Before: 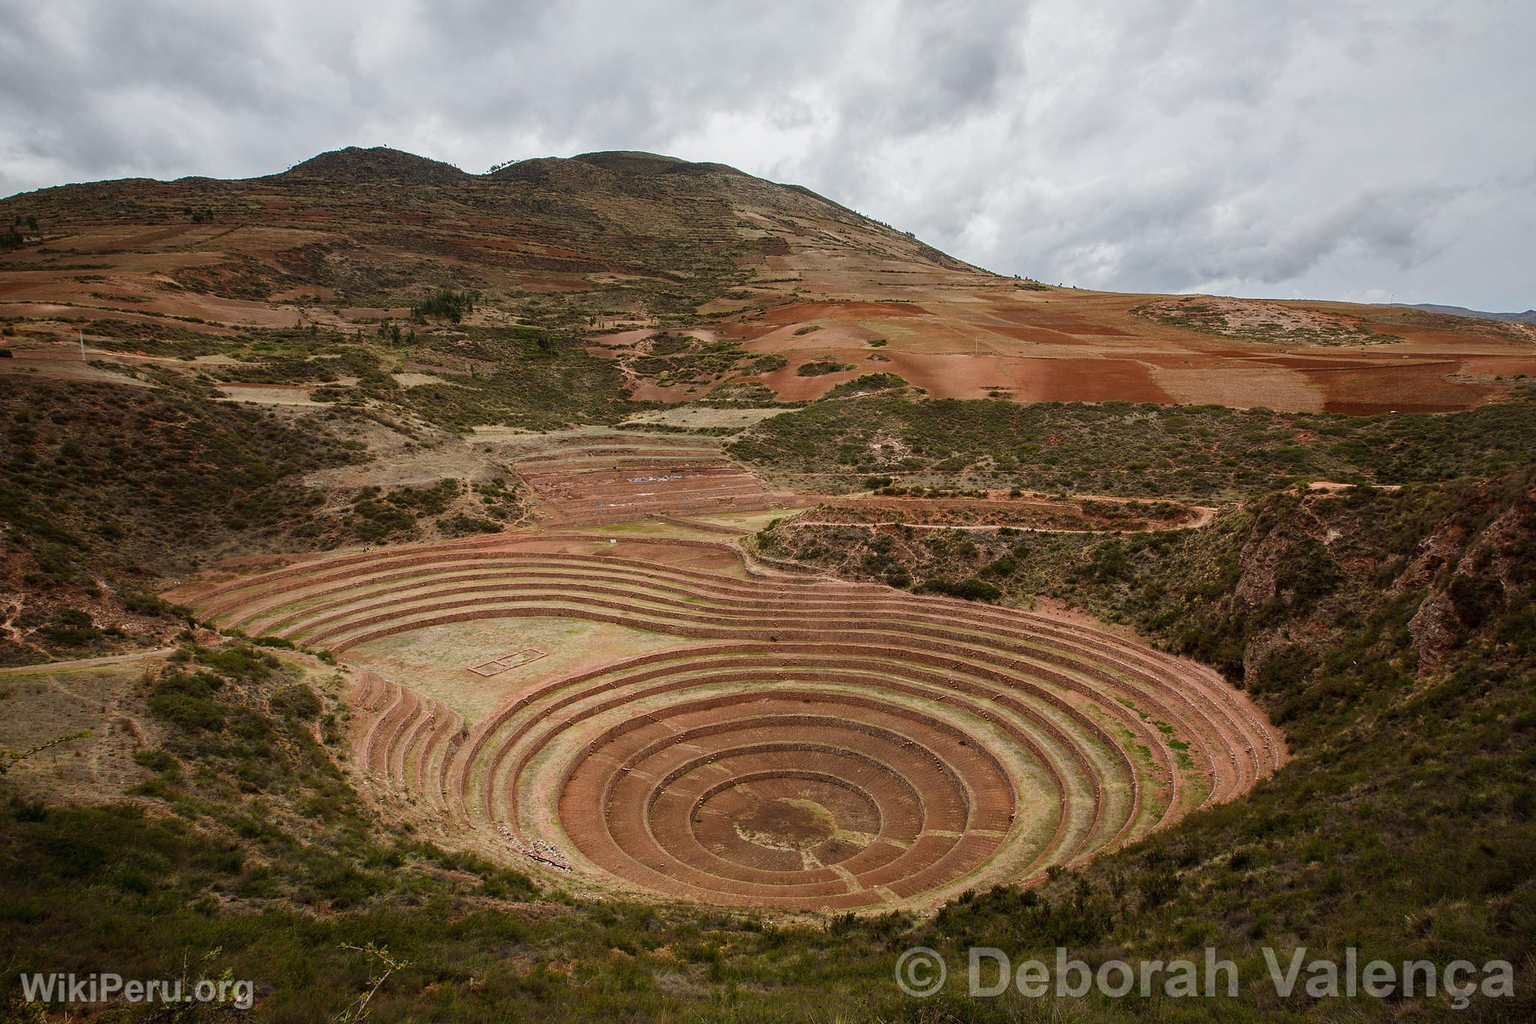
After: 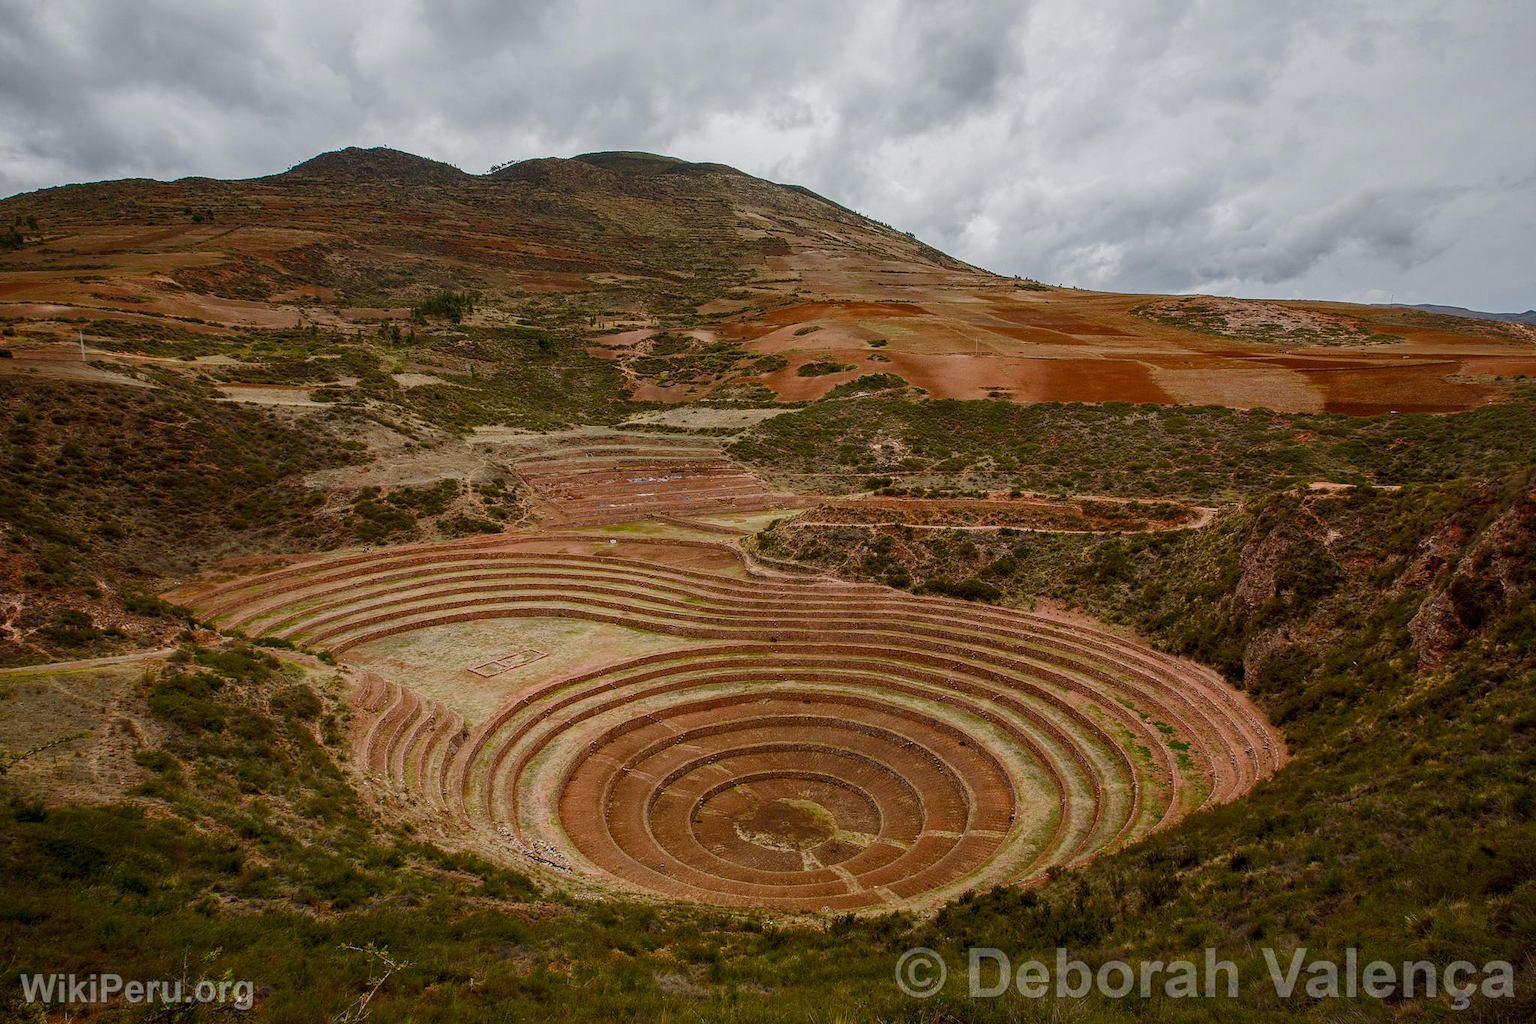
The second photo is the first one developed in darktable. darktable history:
tone equalizer: -8 EV 0.264 EV, -7 EV 0.451 EV, -6 EV 0.379 EV, -5 EV 0.289 EV, -3 EV -0.245 EV, -2 EV -0.439 EV, -1 EV -0.397 EV, +0 EV -0.267 EV
color balance rgb: perceptual saturation grading › global saturation 20%, perceptual saturation grading › highlights -24.954%, perceptual saturation grading › shadows 26.019%
local contrast: on, module defaults
